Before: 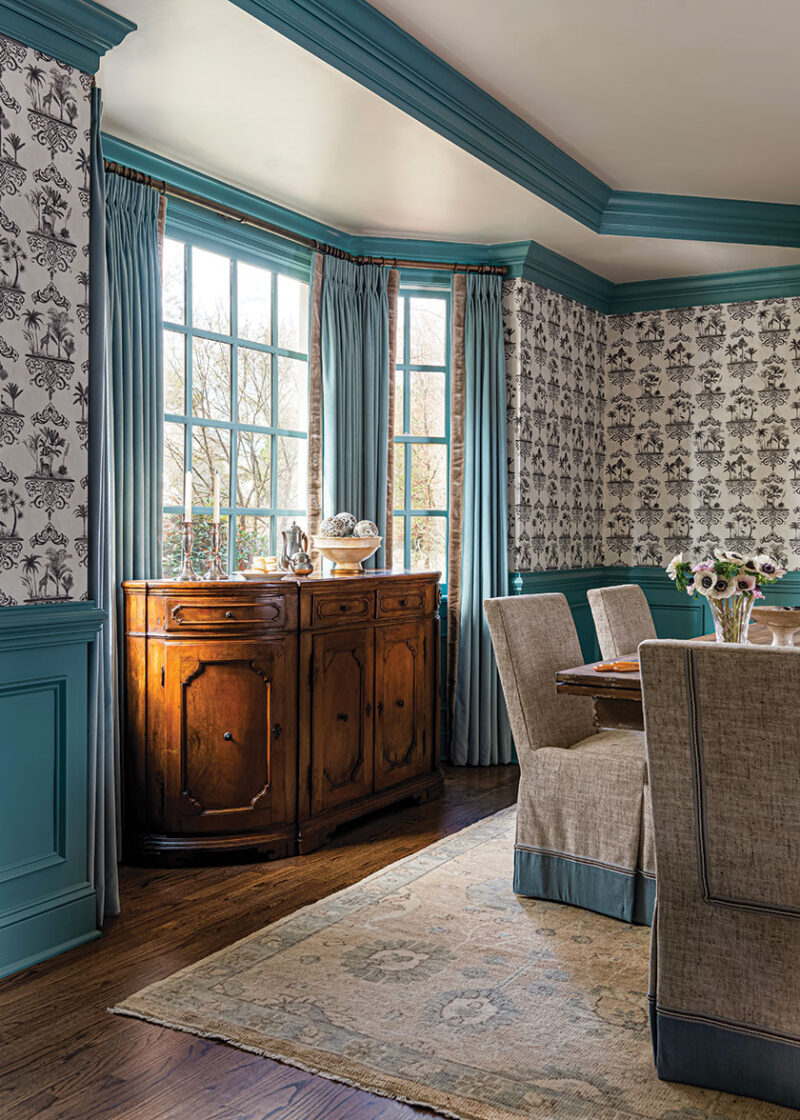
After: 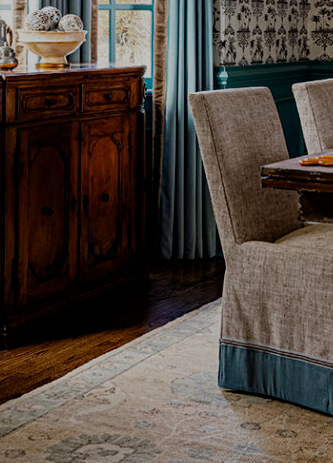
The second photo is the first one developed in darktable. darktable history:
filmic rgb: middle gray luminance 29.14%, black relative exposure -10.26 EV, white relative exposure 5.47 EV, target black luminance 0%, hardness 3.93, latitude 2.94%, contrast 1.122, highlights saturation mix 4.39%, shadows ↔ highlights balance 15.35%, add noise in highlights 0.001, preserve chrominance no, color science v3 (2019), use custom middle-gray values true, contrast in highlights soft
crop: left 36.957%, top 45.266%, right 20.582%, bottom 13.339%
